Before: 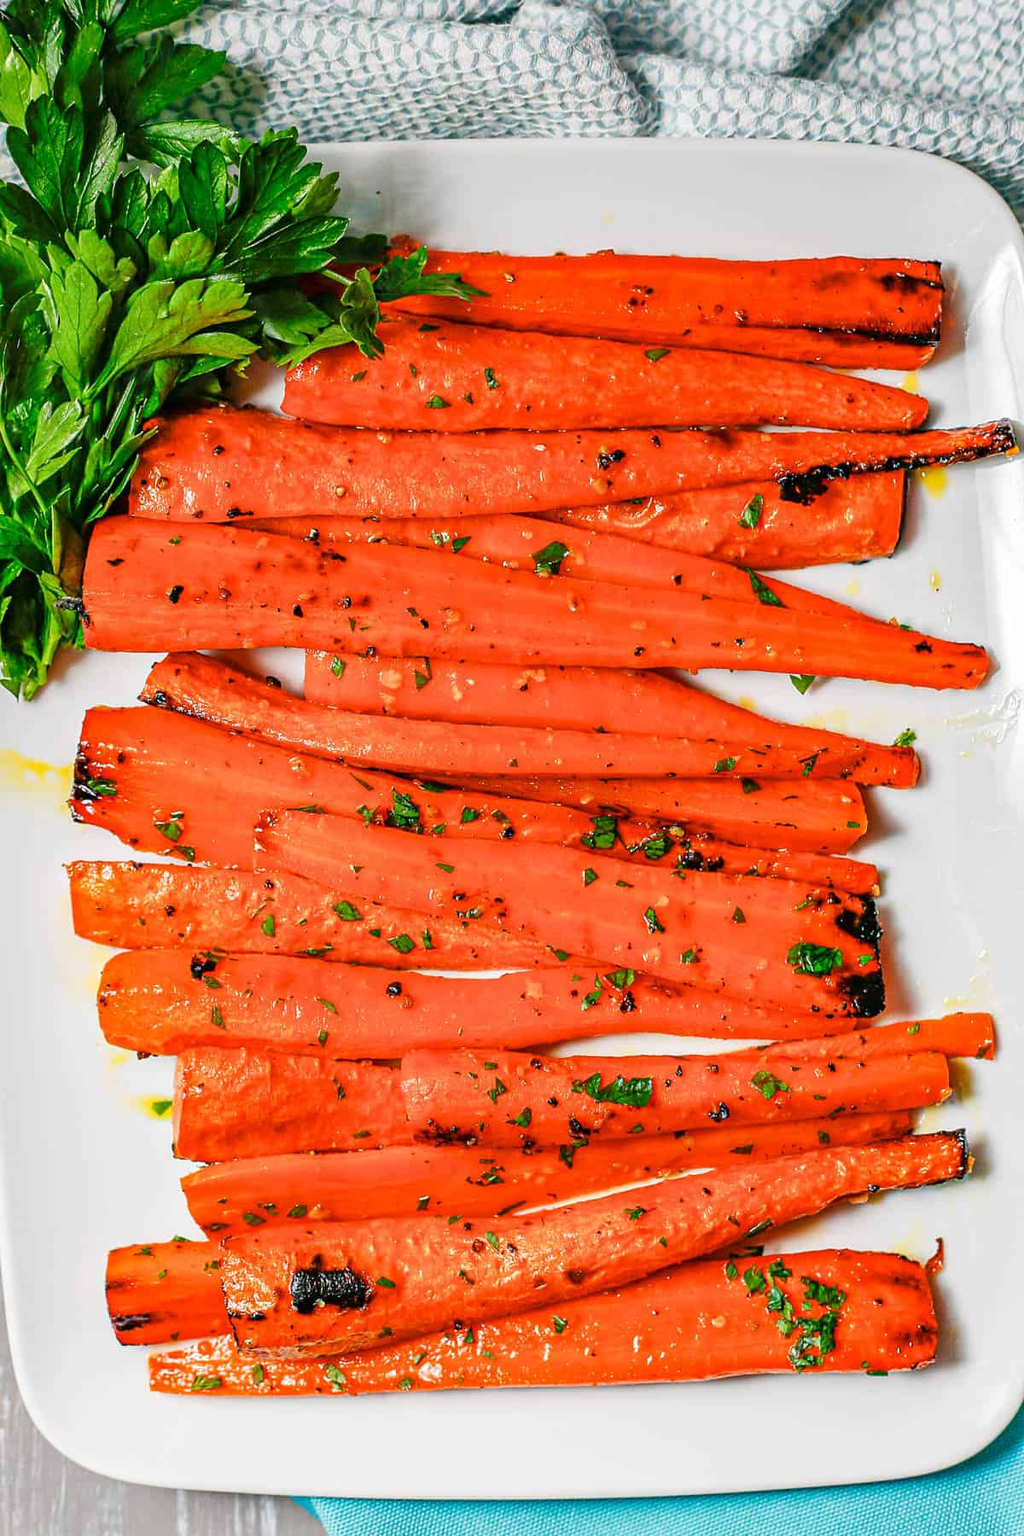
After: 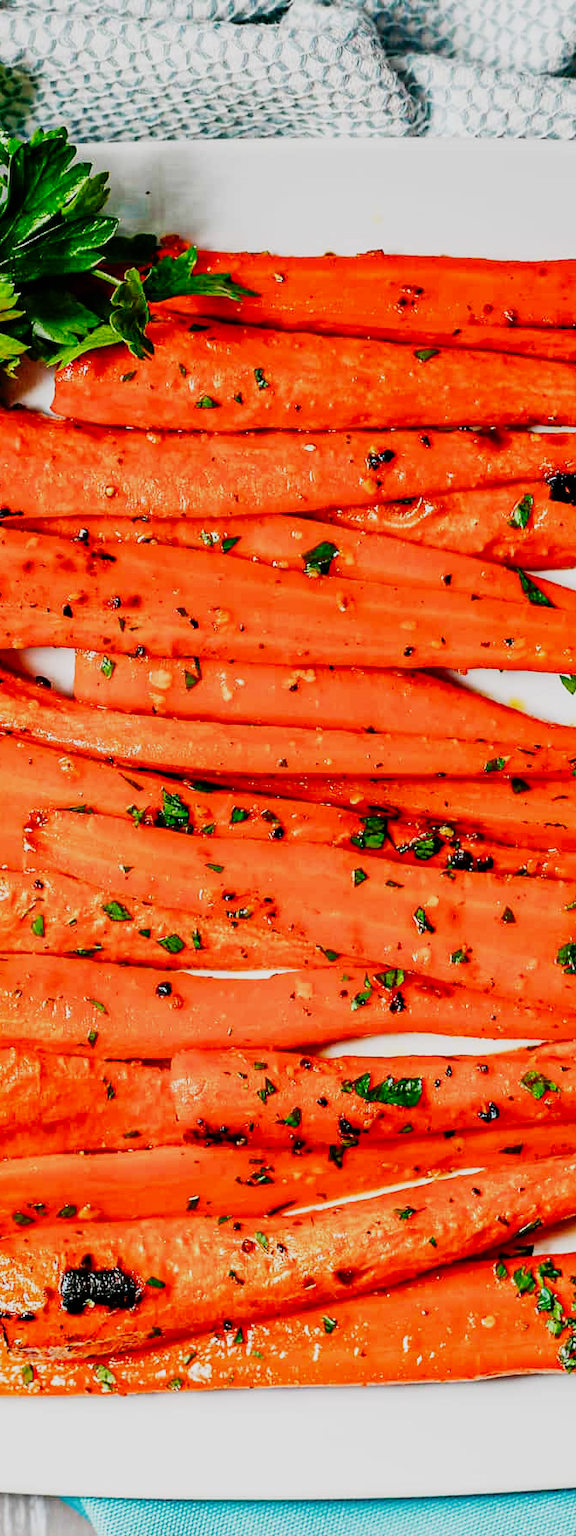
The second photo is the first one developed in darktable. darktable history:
crop and rotate: left 22.516%, right 21.234%
sigmoid: contrast 1.8, skew -0.2, preserve hue 0%, red attenuation 0.1, red rotation 0.035, green attenuation 0.1, green rotation -0.017, blue attenuation 0.15, blue rotation -0.052, base primaries Rec2020
